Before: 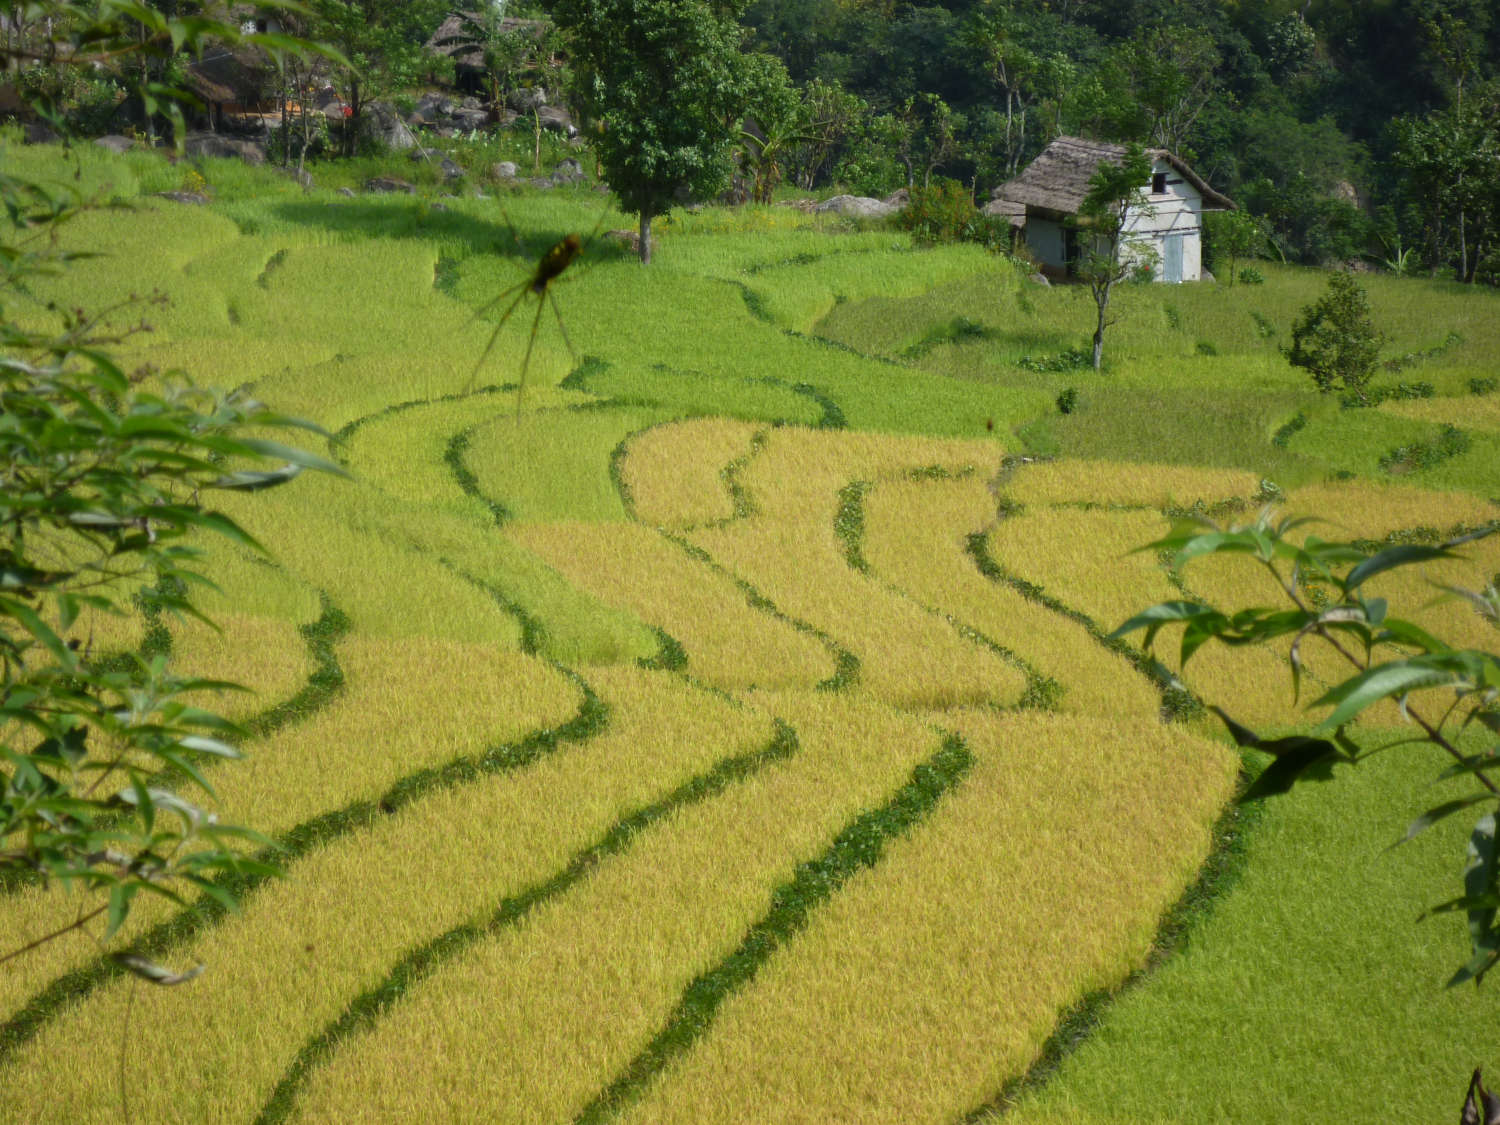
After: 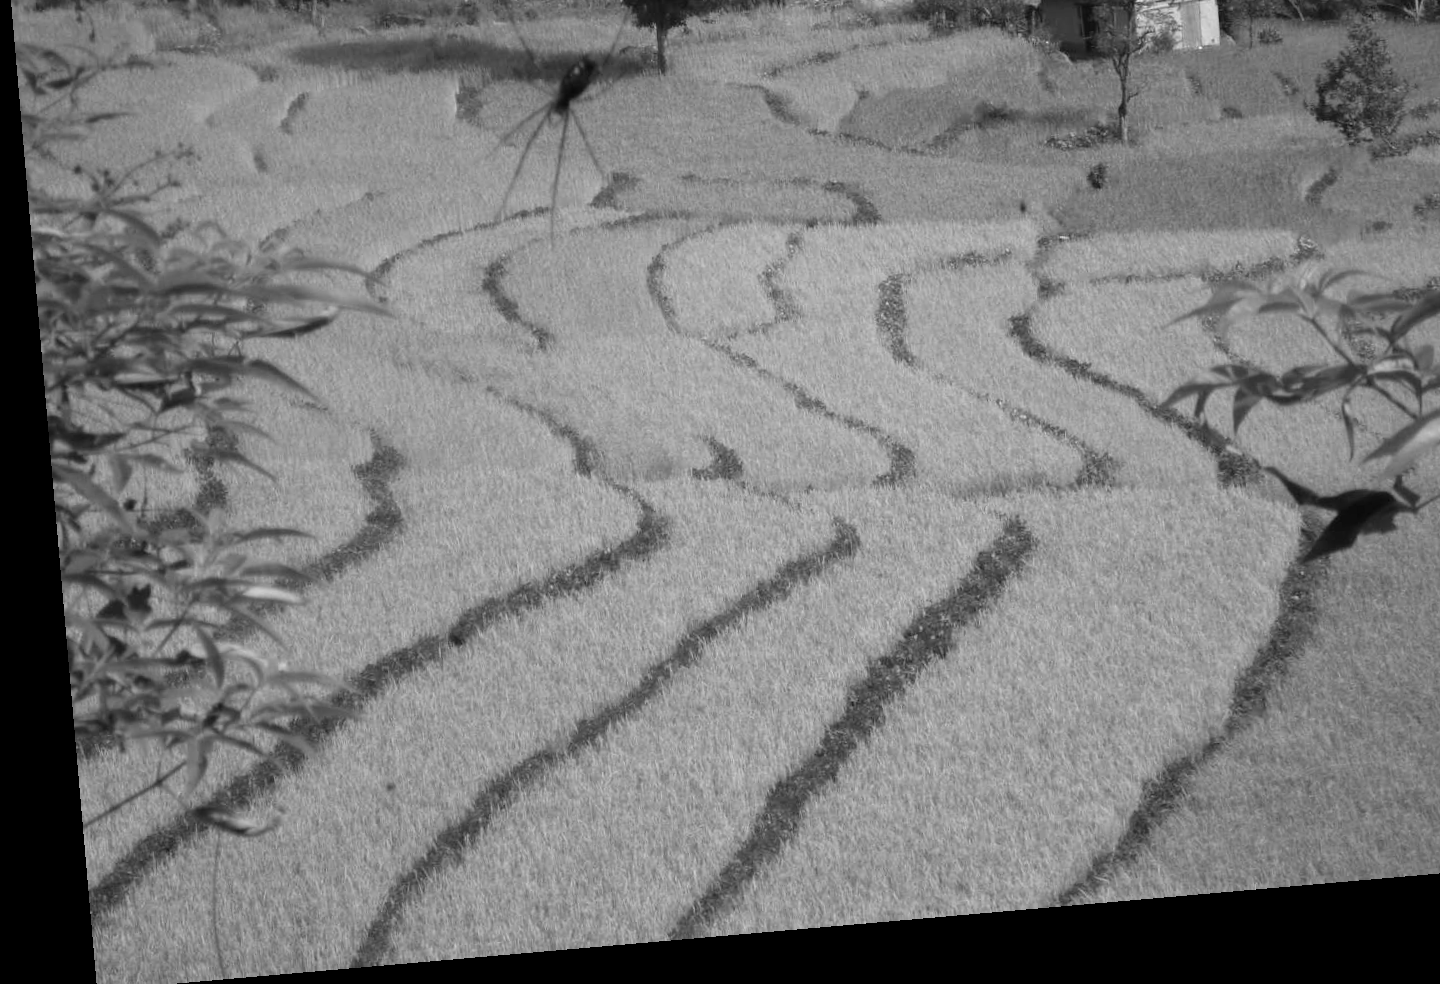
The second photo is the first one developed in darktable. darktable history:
rotate and perspective: rotation -4.98°, automatic cropping off
crop: top 20.916%, right 9.437%, bottom 0.316%
monochrome: on, module defaults
base curve: curves: ch0 [(0, 0) (0.989, 0.992)], preserve colors none
